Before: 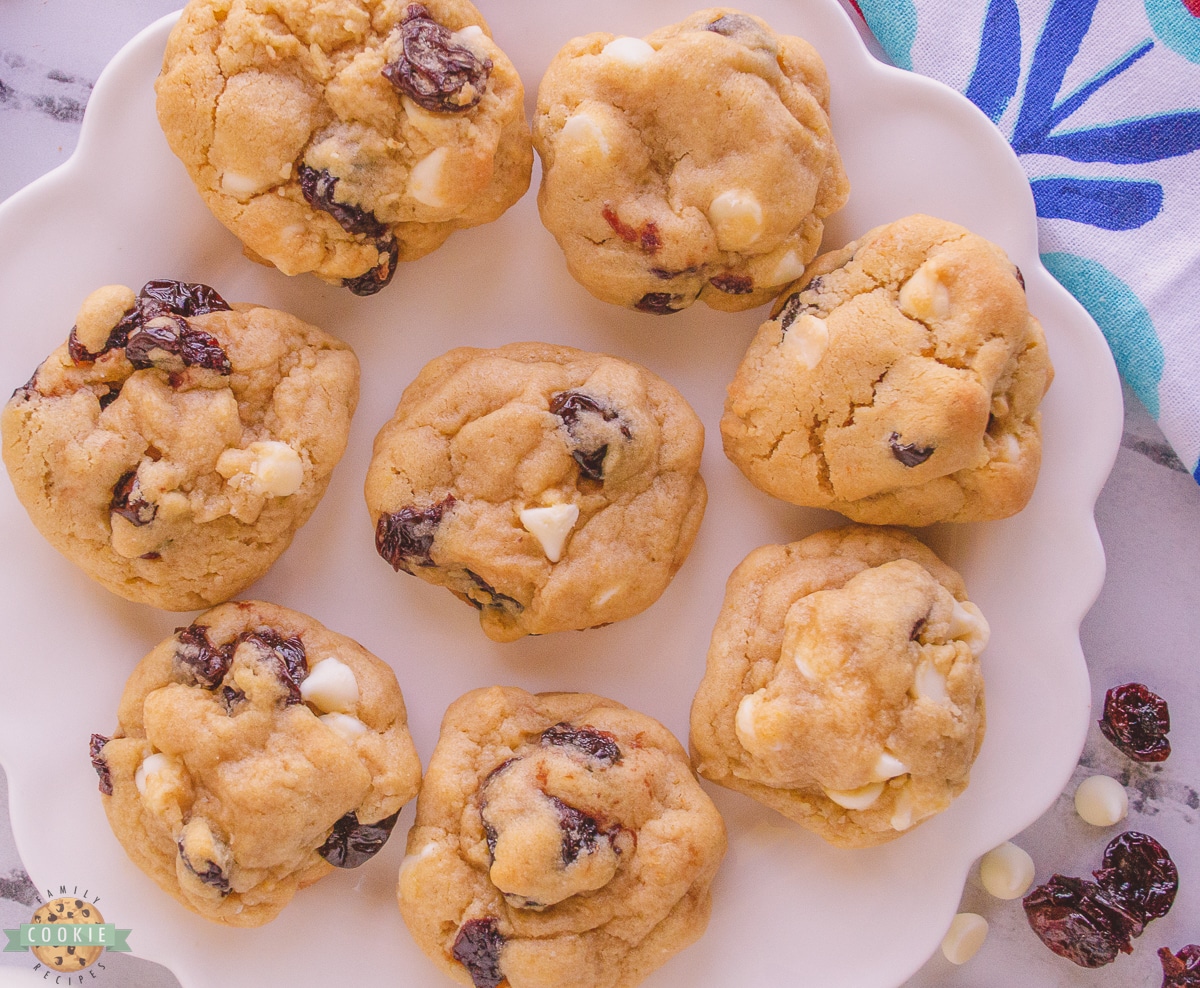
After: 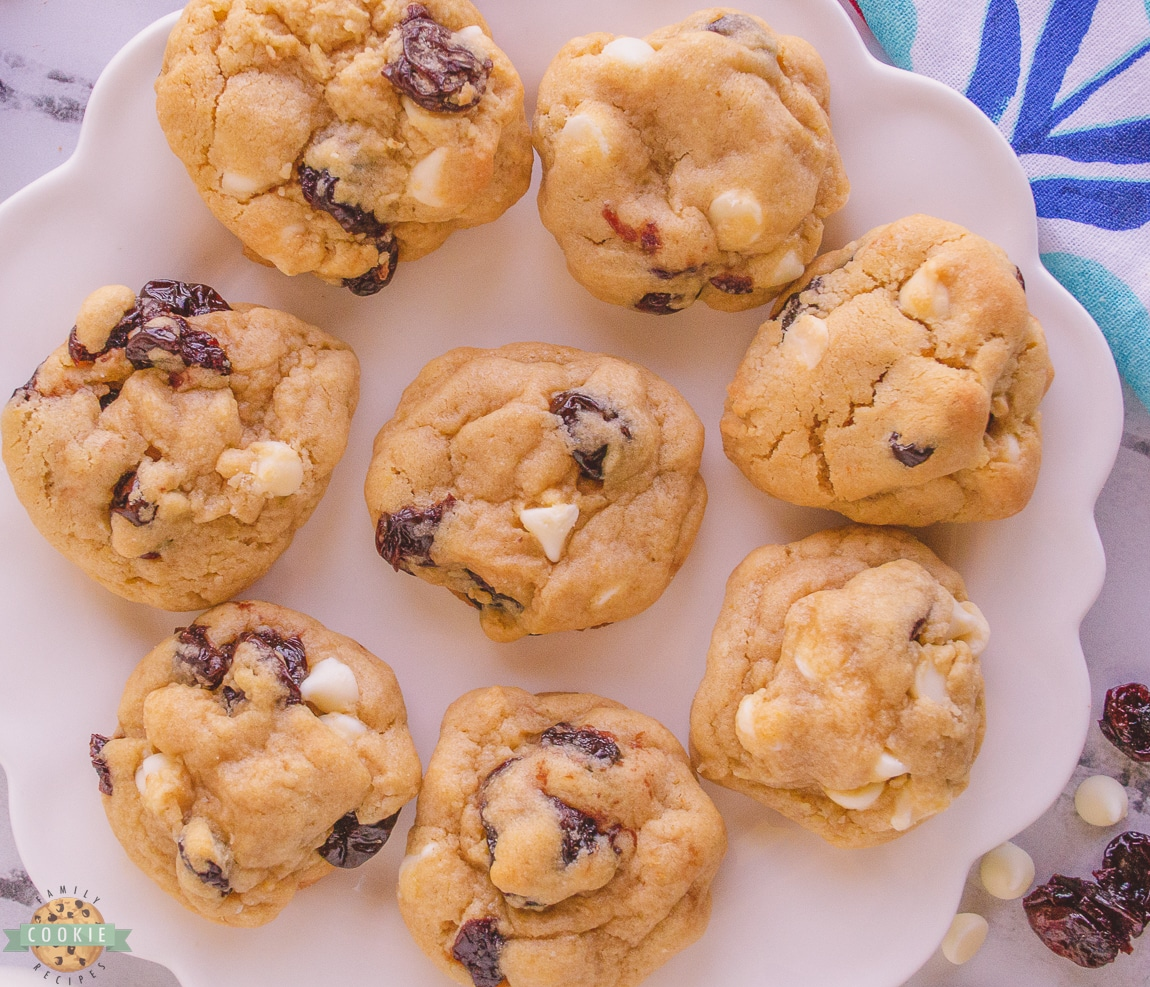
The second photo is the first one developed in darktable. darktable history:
crop: right 4.126%, bottom 0.031%
